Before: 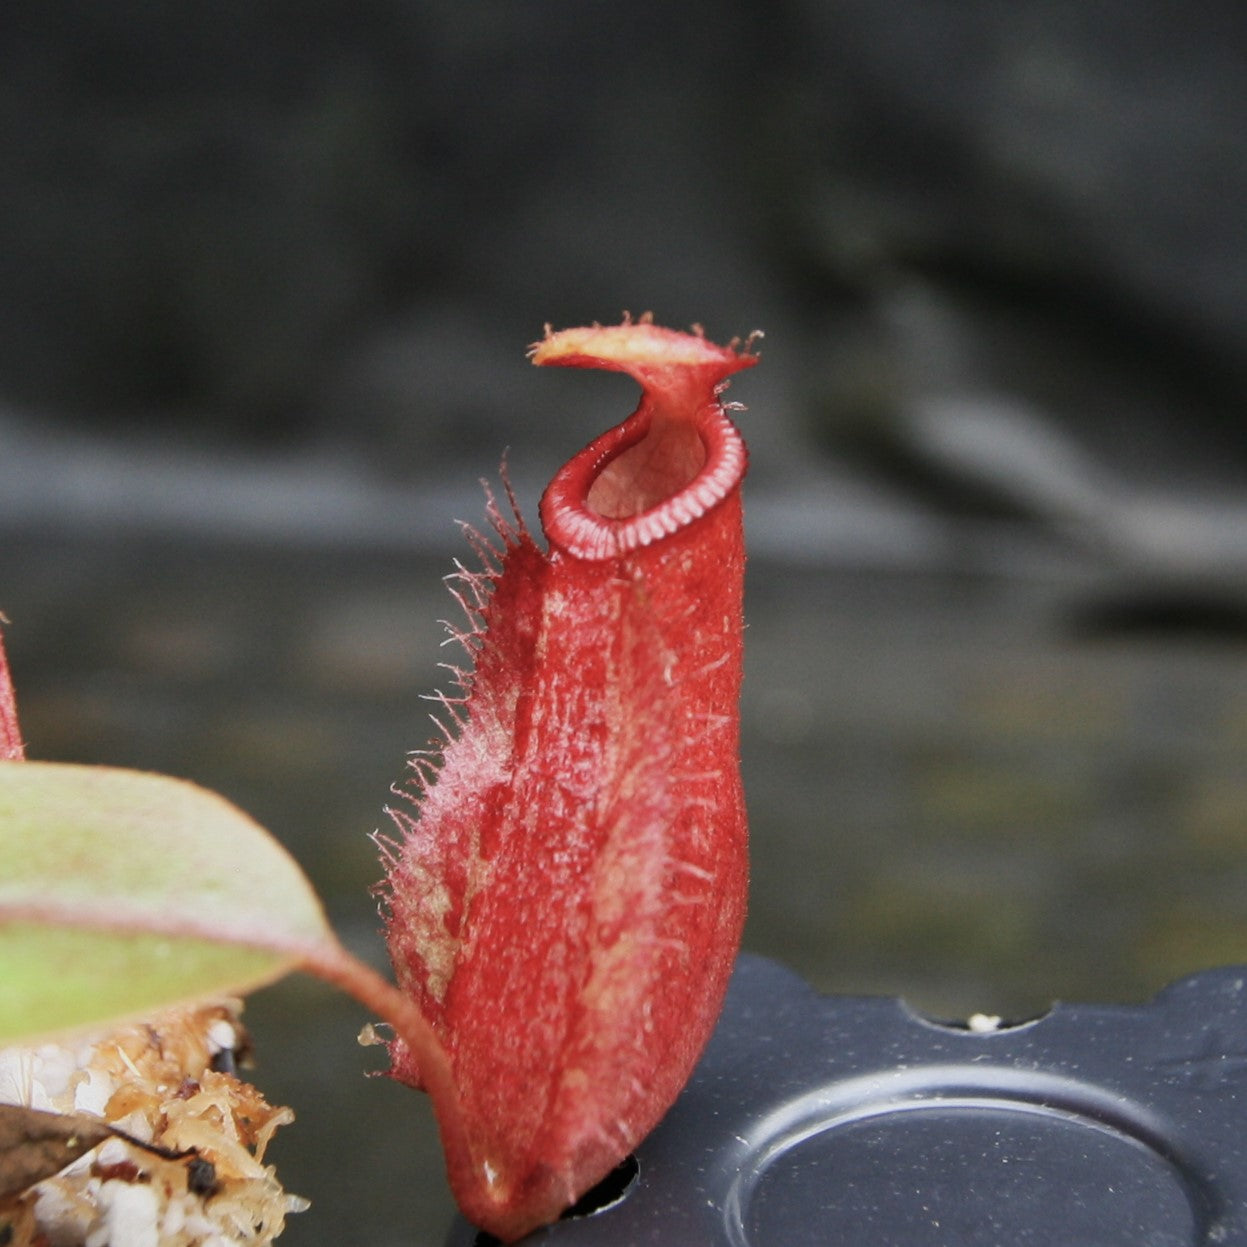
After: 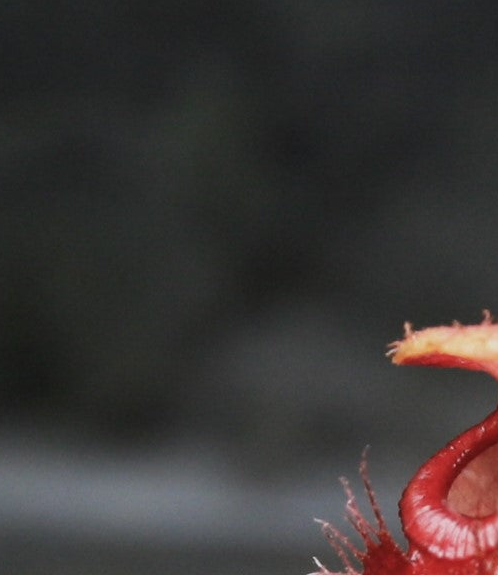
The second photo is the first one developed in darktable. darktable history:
crop and rotate: left 11.238%, top 0.082%, right 48.816%, bottom 53.787%
